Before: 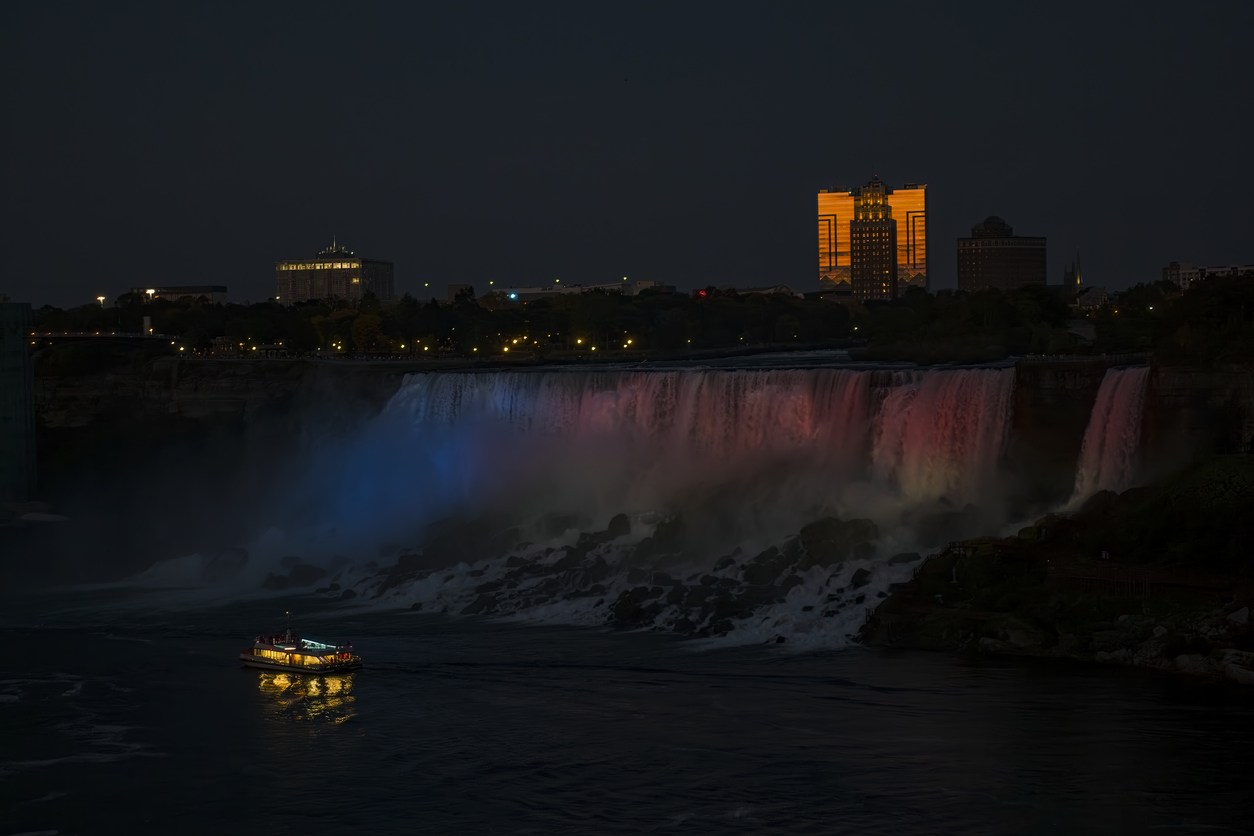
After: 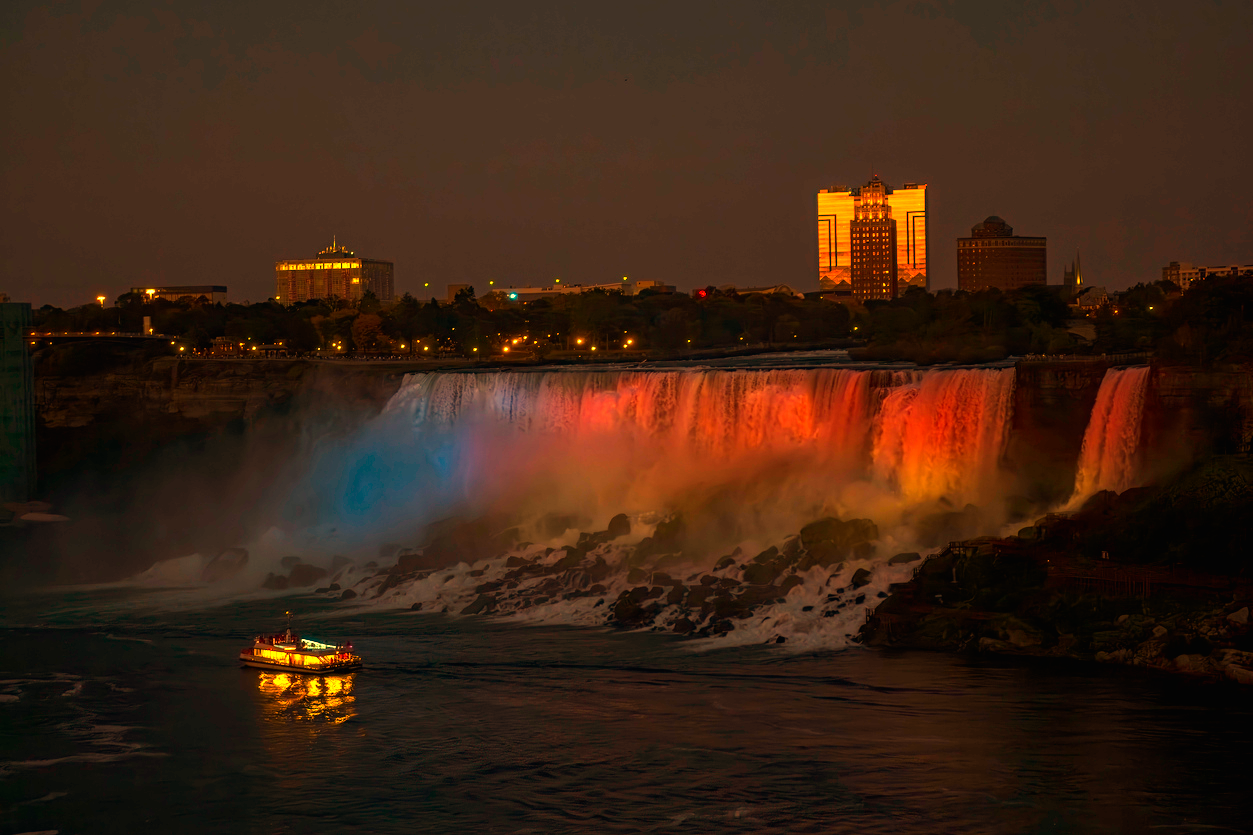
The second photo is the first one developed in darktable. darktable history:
white balance: red 1.467, blue 0.684
color balance rgb: perceptual saturation grading › global saturation 20%, global vibrance 20%
exposure: black level correction 0, exposure 1.675 EV, compensate exposure bias true, compensate highlight preservation false
